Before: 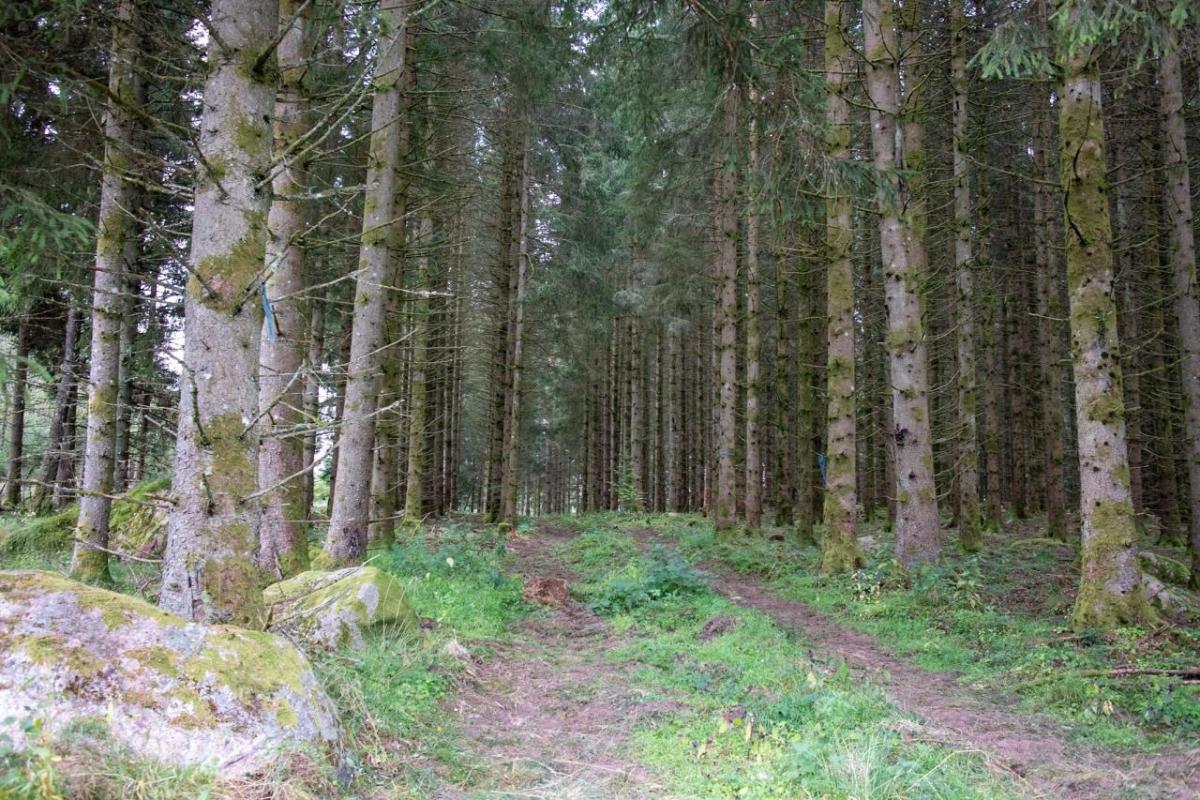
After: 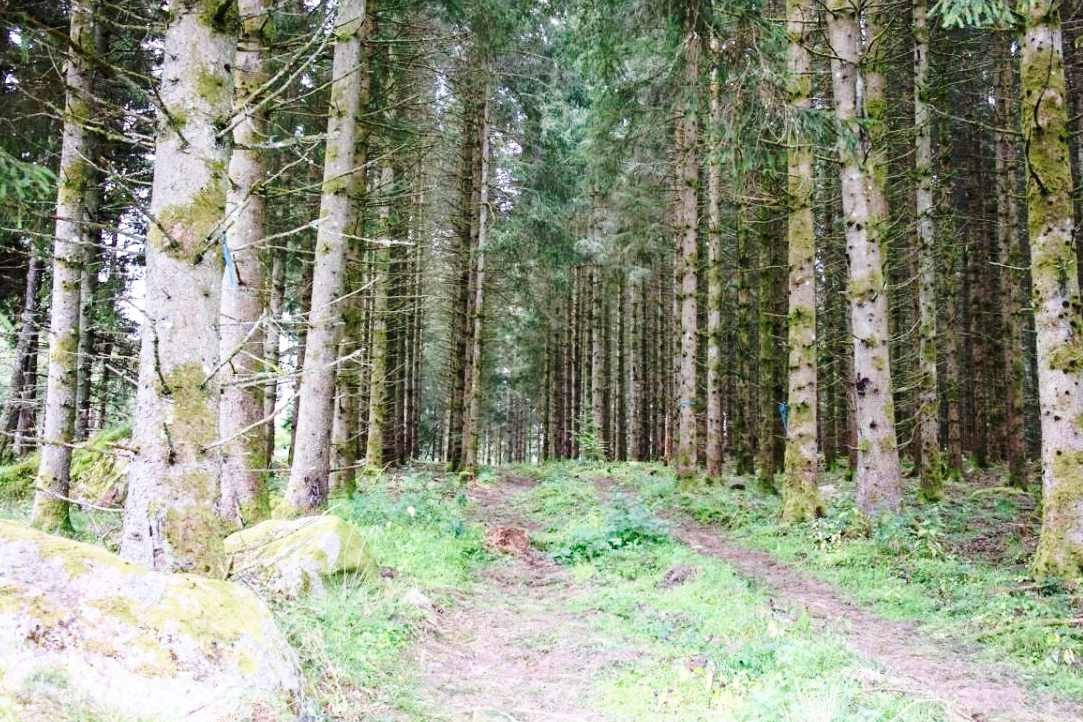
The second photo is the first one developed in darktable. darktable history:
exposure: compensate highlight preservation false
color correction: highlights a* 0.003, highlights b* -0.283
contrast brightness saturation: contrast 0.15, brightness 0.05
crop: left 3.305%, top 6.436%, right 6.389%, bottom 3.258%
tone curve: curves: ch0 [(0, 0) (0.003, 0.003) (0.011, 0.012) (0.025, 0.026) (0.044, 0.046) (0.069, 0.072) (0.1, 0.104) (0.136, 0.141) (0.177, 0.185) (0.224, 0.247) (0.277, 0.335) (0.335, 0.447) (0.399, 0.539) (0.468, 0.636) (0.543, 0.723) (0.623, 0.803) (0.709, 0.873) (0.801, 0.936) (0.898, 0.978) (1, 1)], preserve colors none
